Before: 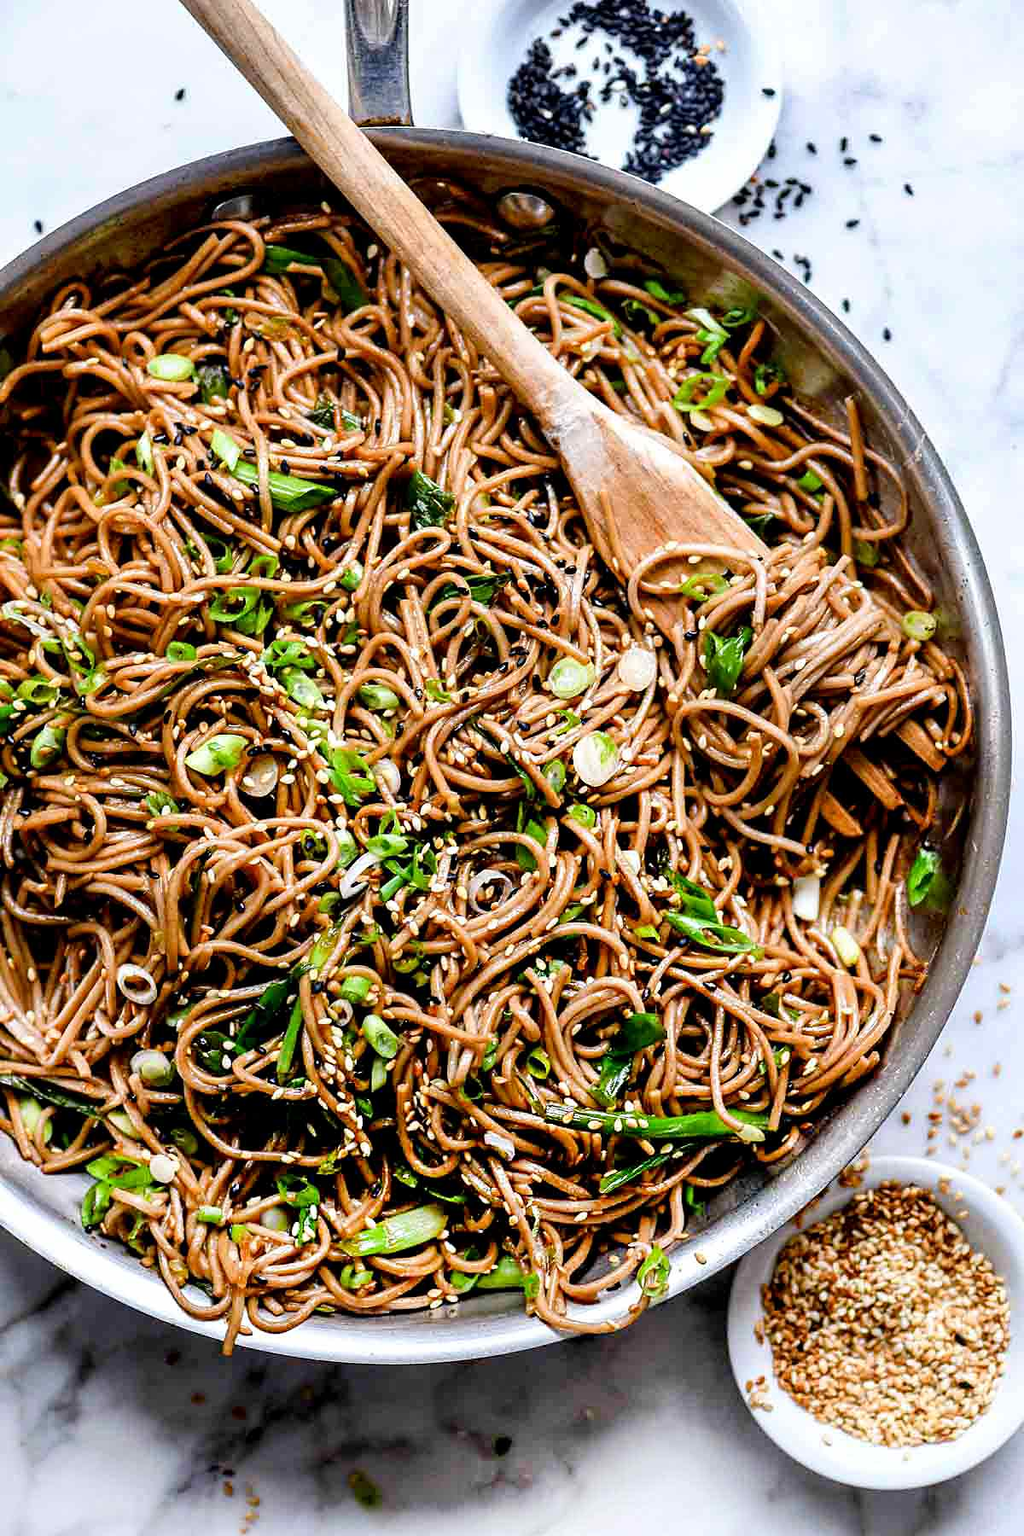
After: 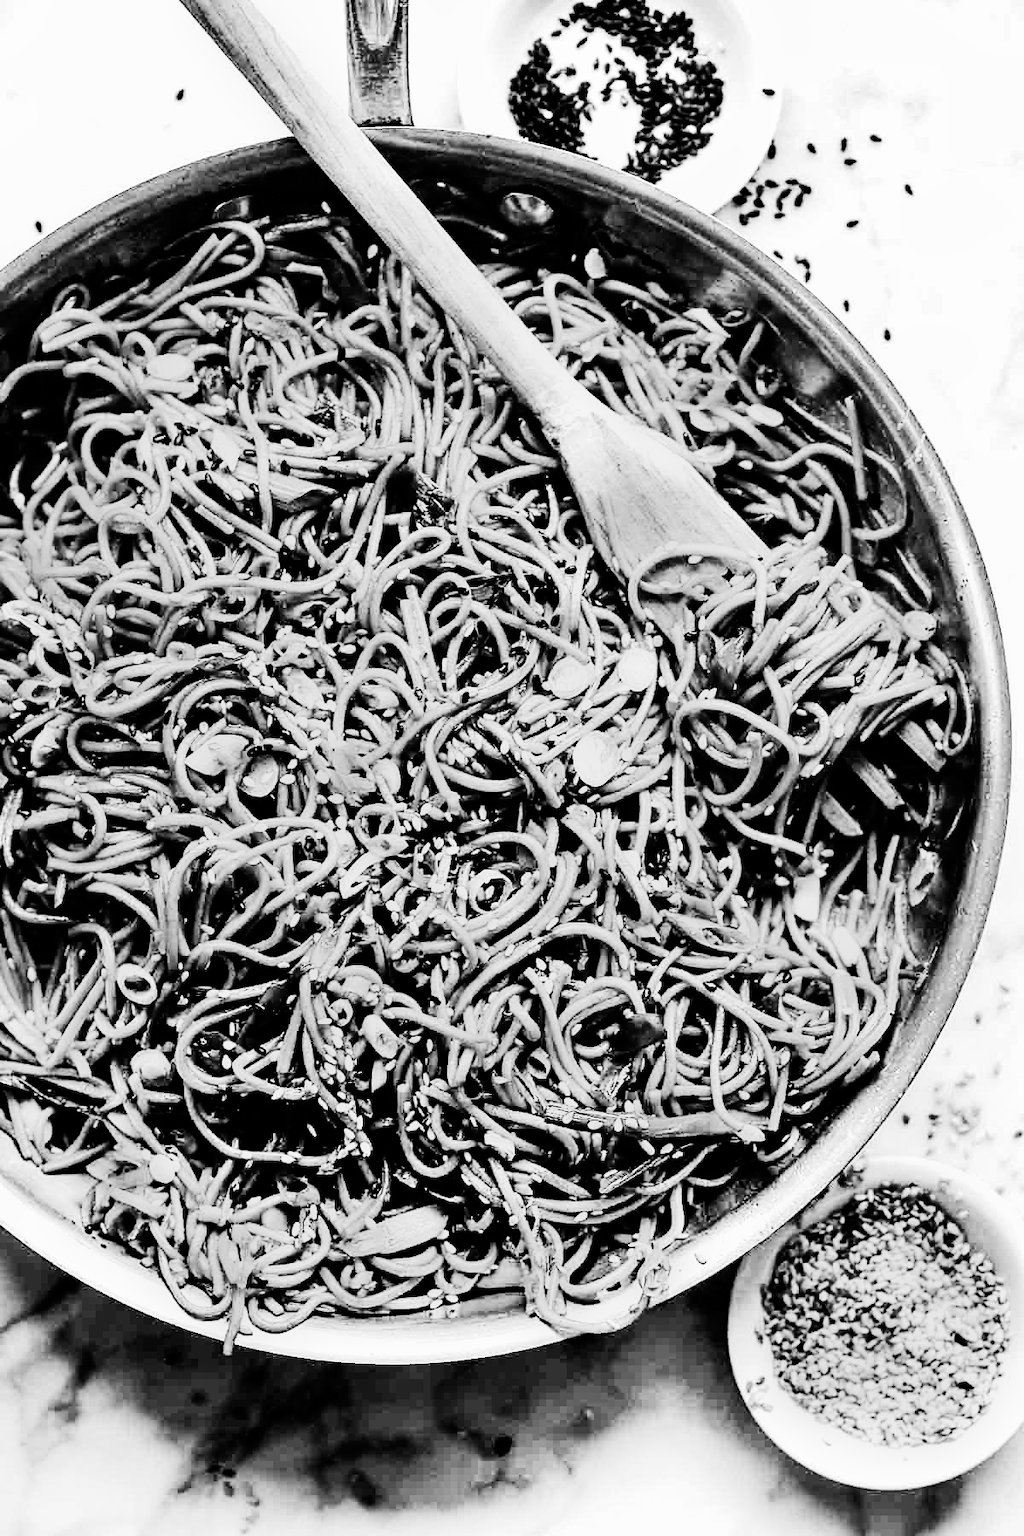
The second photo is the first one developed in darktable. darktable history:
exposure: compensate highlight preservation false
shadows and highlights: shadows 5, soften with gaussian
monochrome: on, module defaults
color correction: highlights a* 10.44, highlights b* 30.04, shadows a* 2.73, shadows b* 17.51, saturation 1.72
tone curve: curves: ch0 [(0, 0) (0.16, 0.055) (0.506, 0.762) (1, 1.024)], color space Lab, linked channels, preserve colors none
